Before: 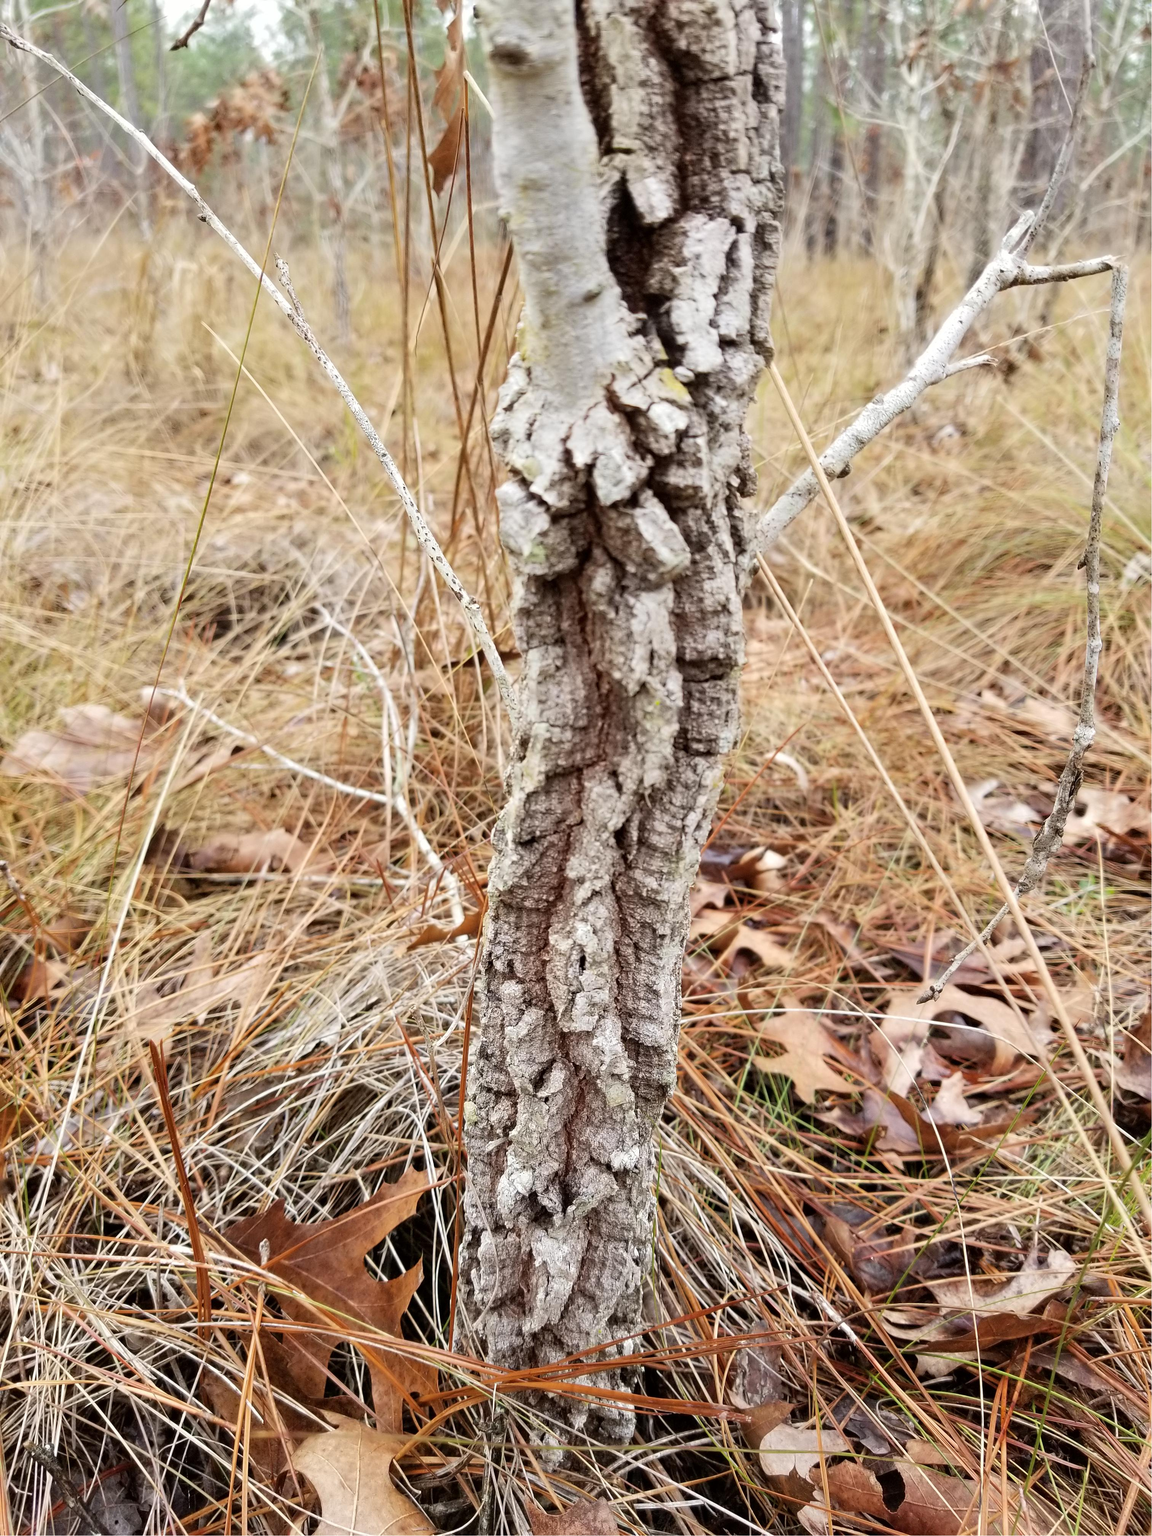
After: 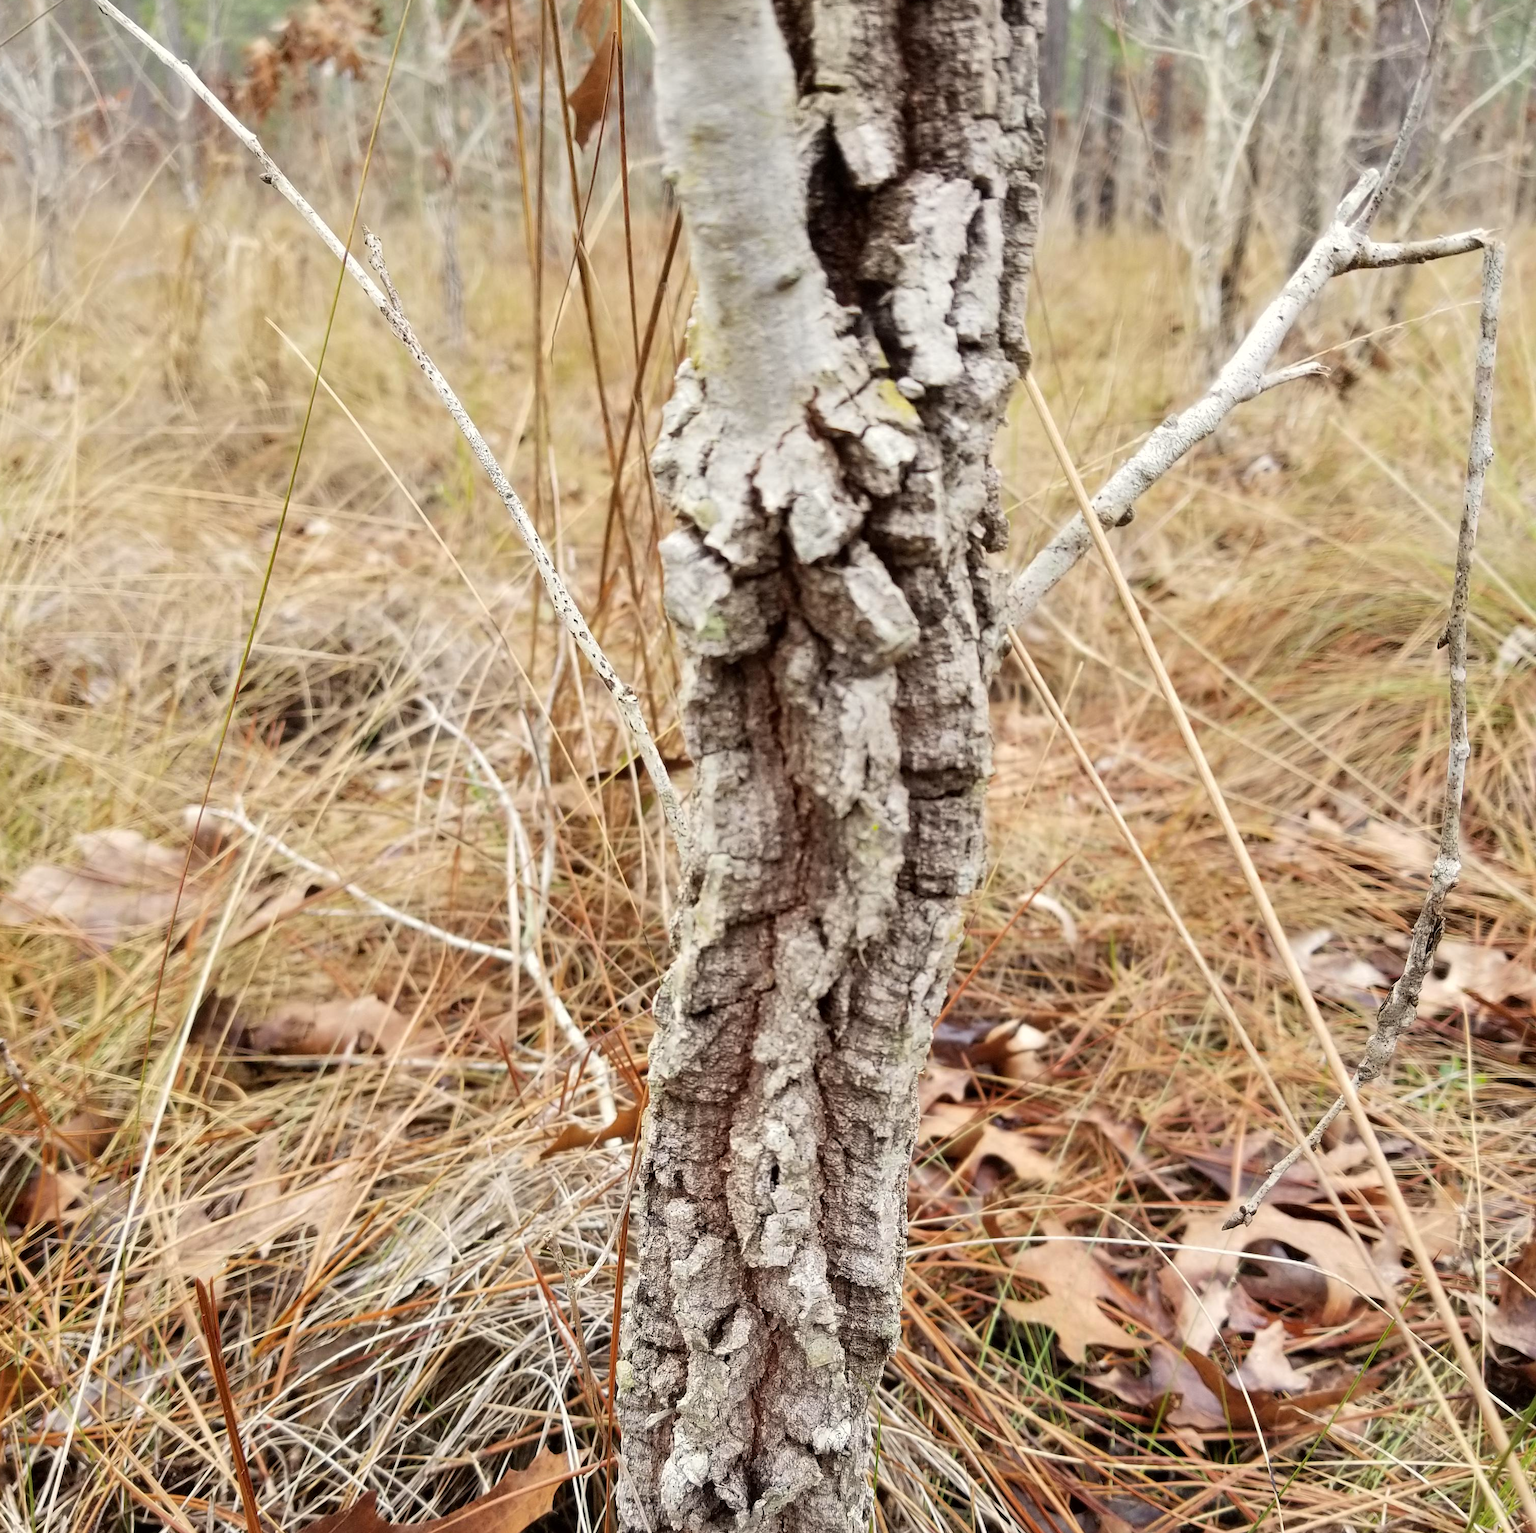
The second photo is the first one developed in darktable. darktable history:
crop: left 0.308%, top 5.518%, bottom 19.811%
color correction: highlights b* 2.99
